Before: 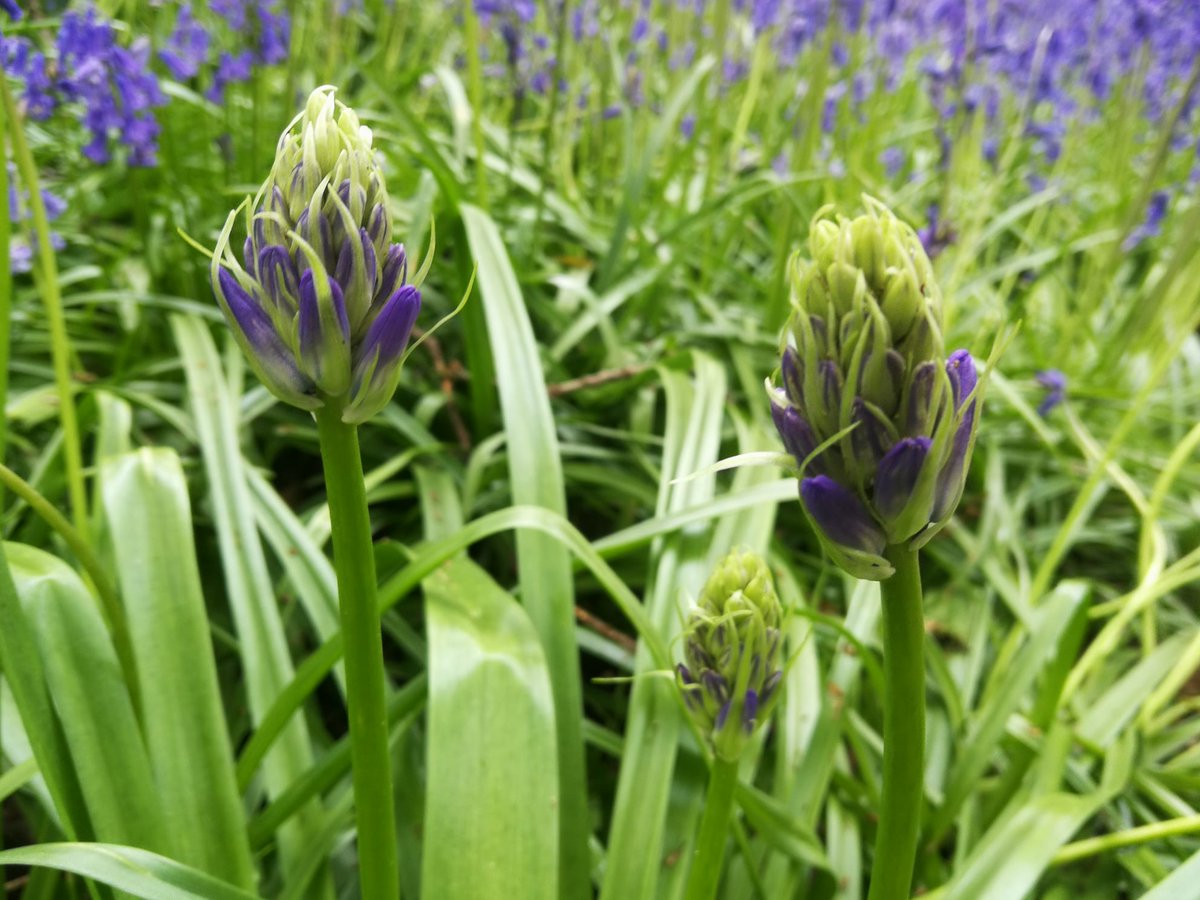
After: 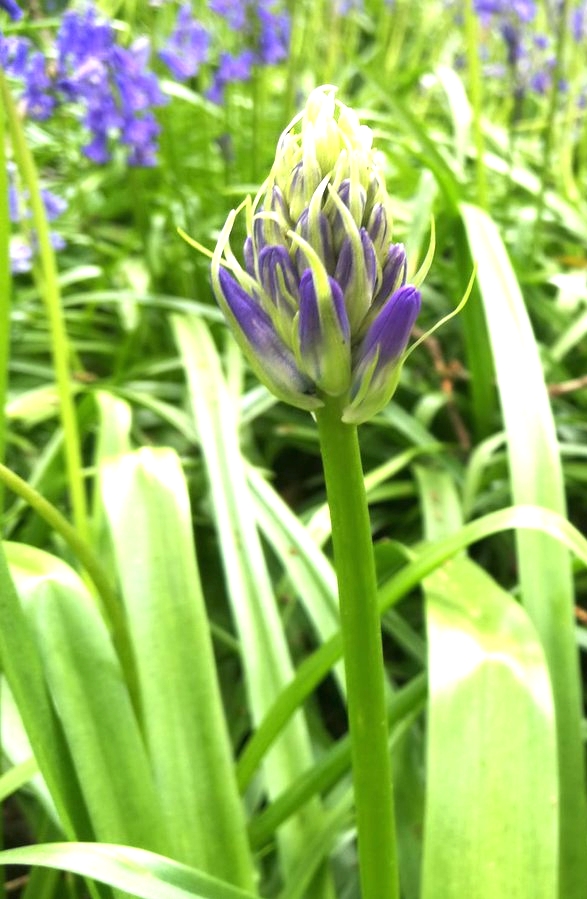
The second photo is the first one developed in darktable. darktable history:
exposure: black level correction 0, exposure 1.012 EV, compensate highlight preservation false
crop and rotate: left 0.039%, top 0%, right 51.029%
